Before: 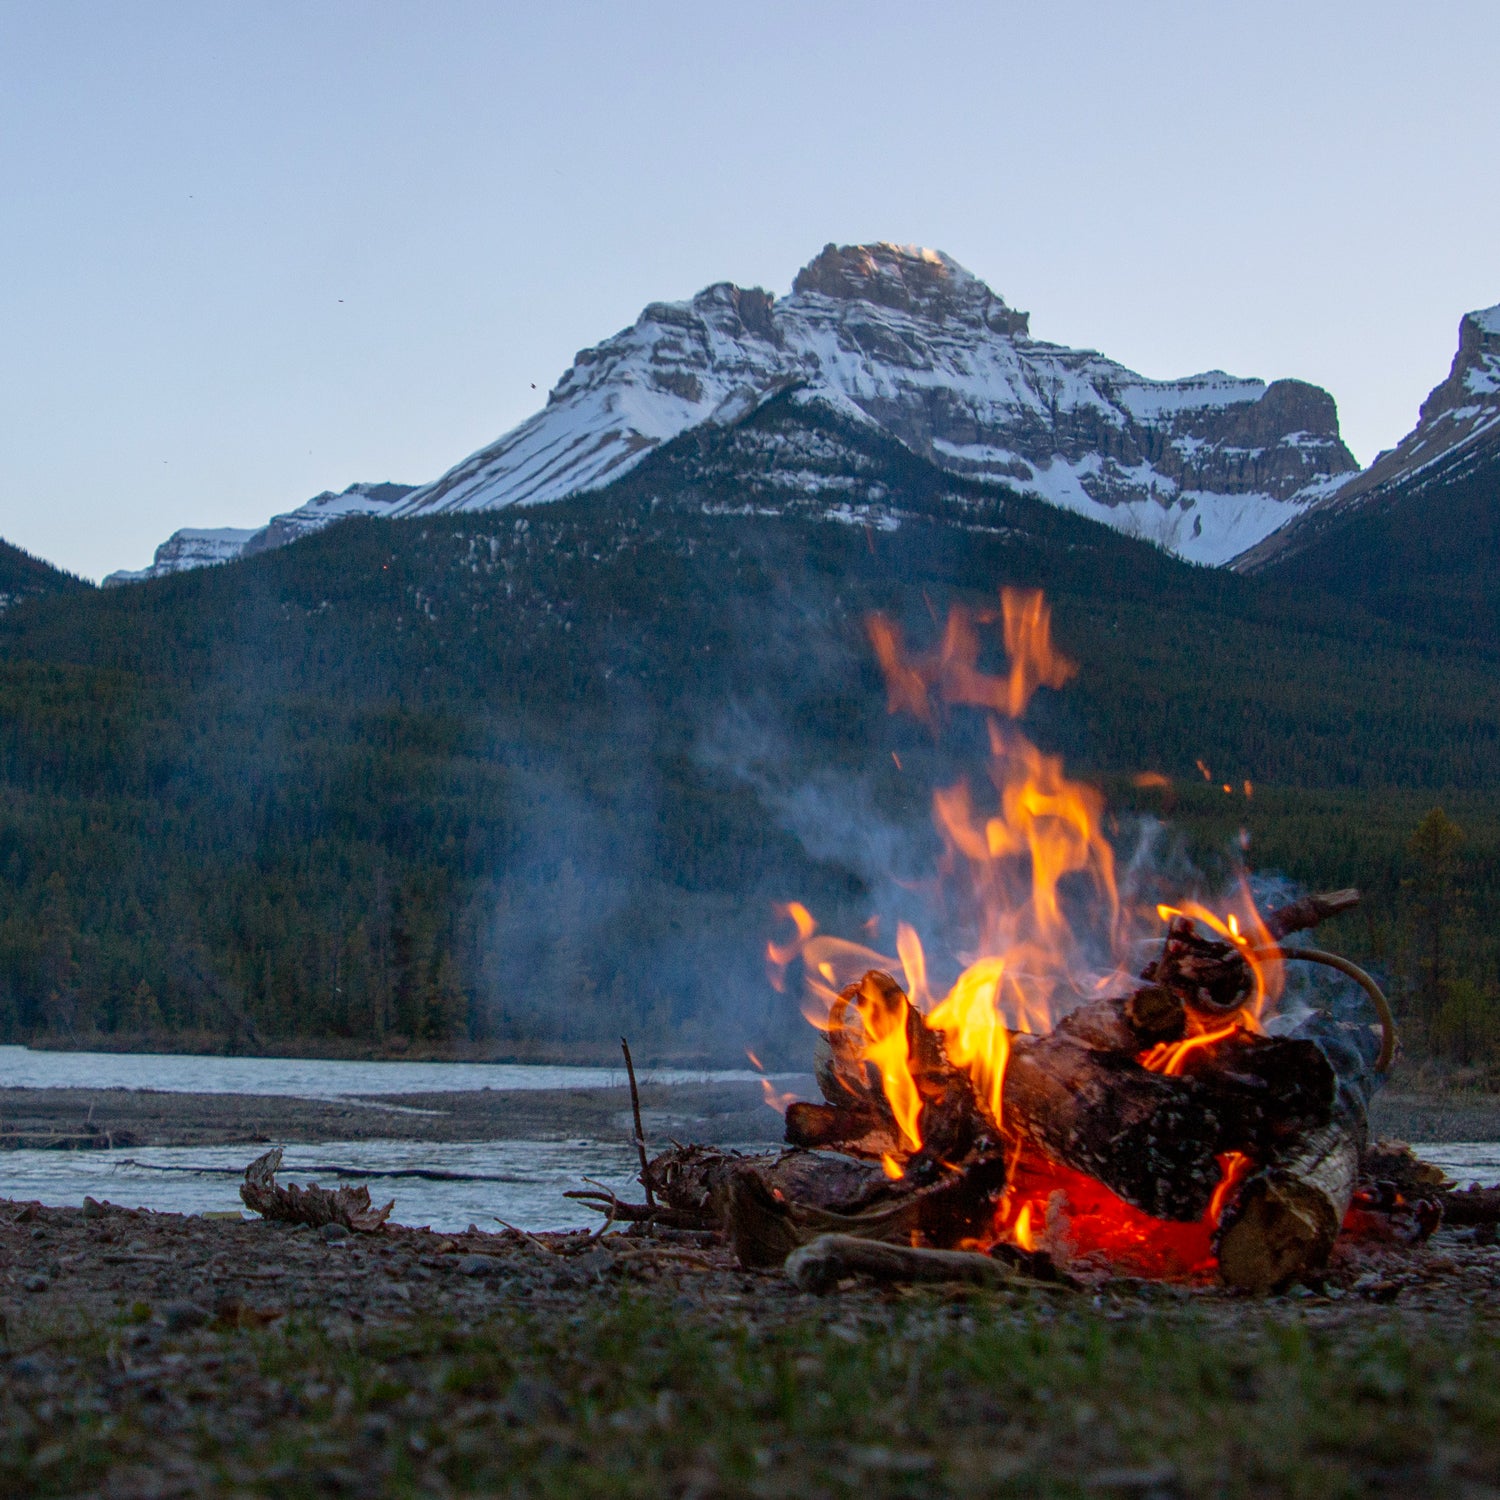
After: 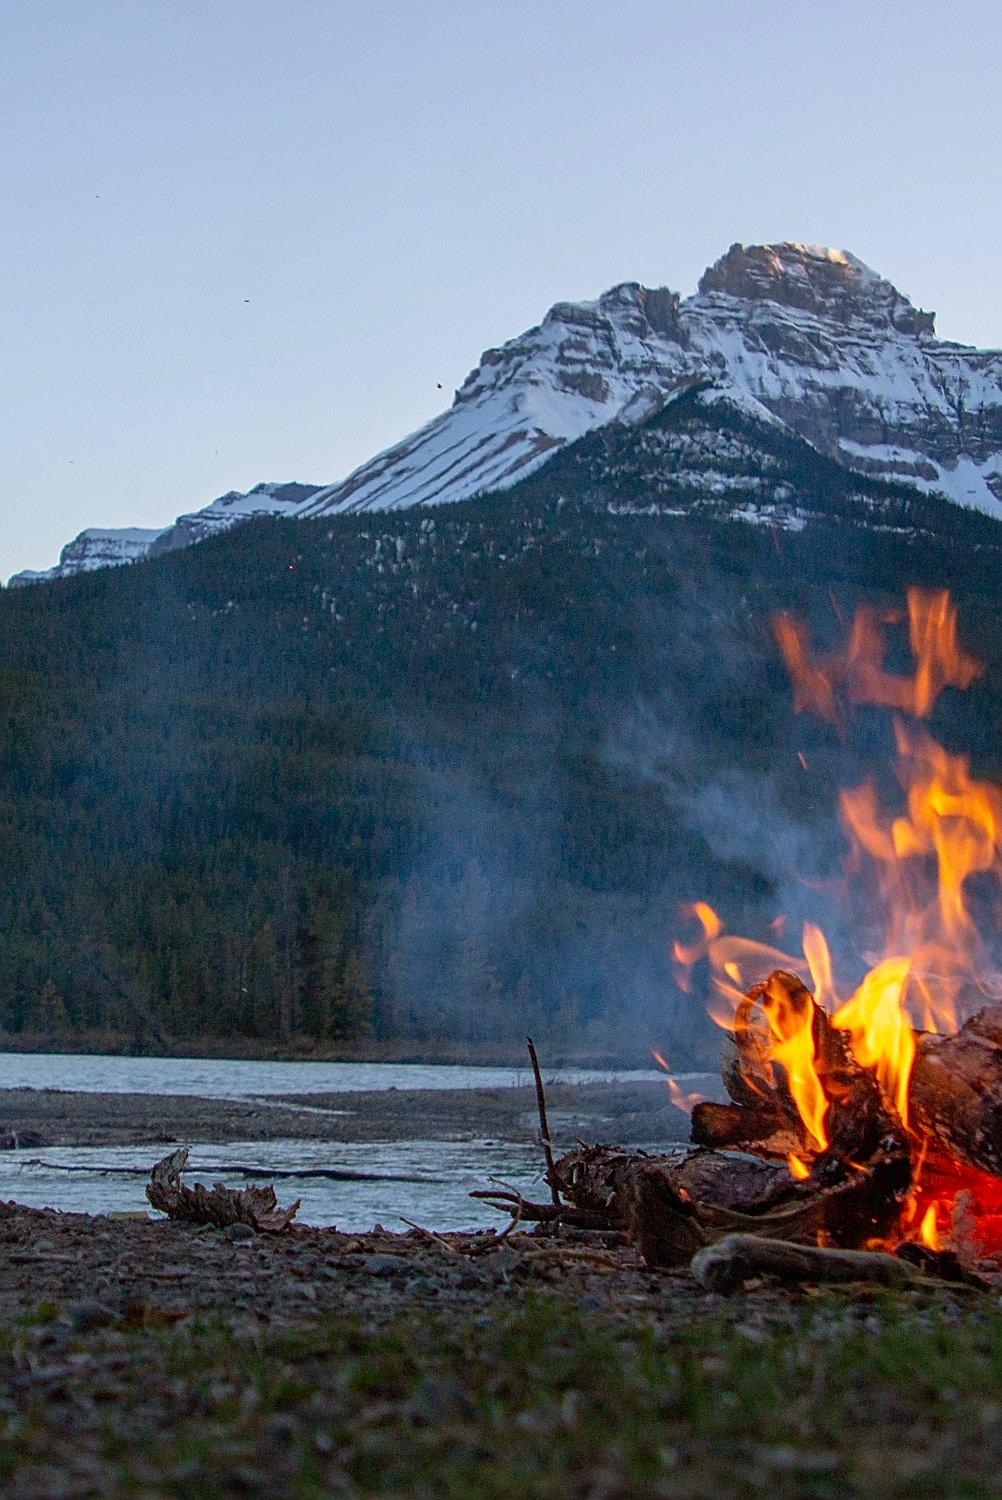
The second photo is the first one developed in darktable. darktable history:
sharpen: on, module defaults
crop and rotate: left 6.277%, right 26.895%
